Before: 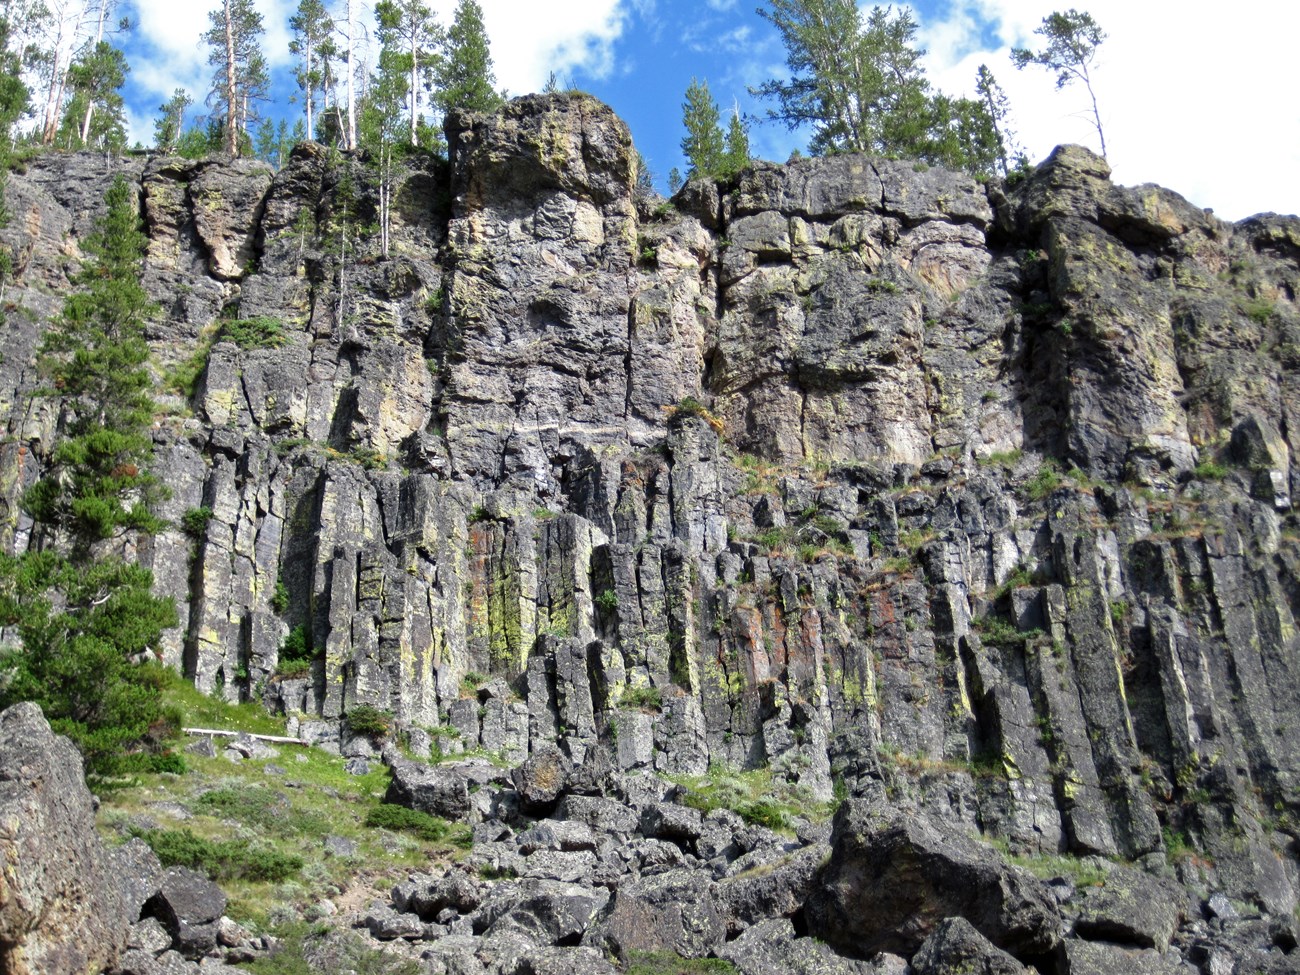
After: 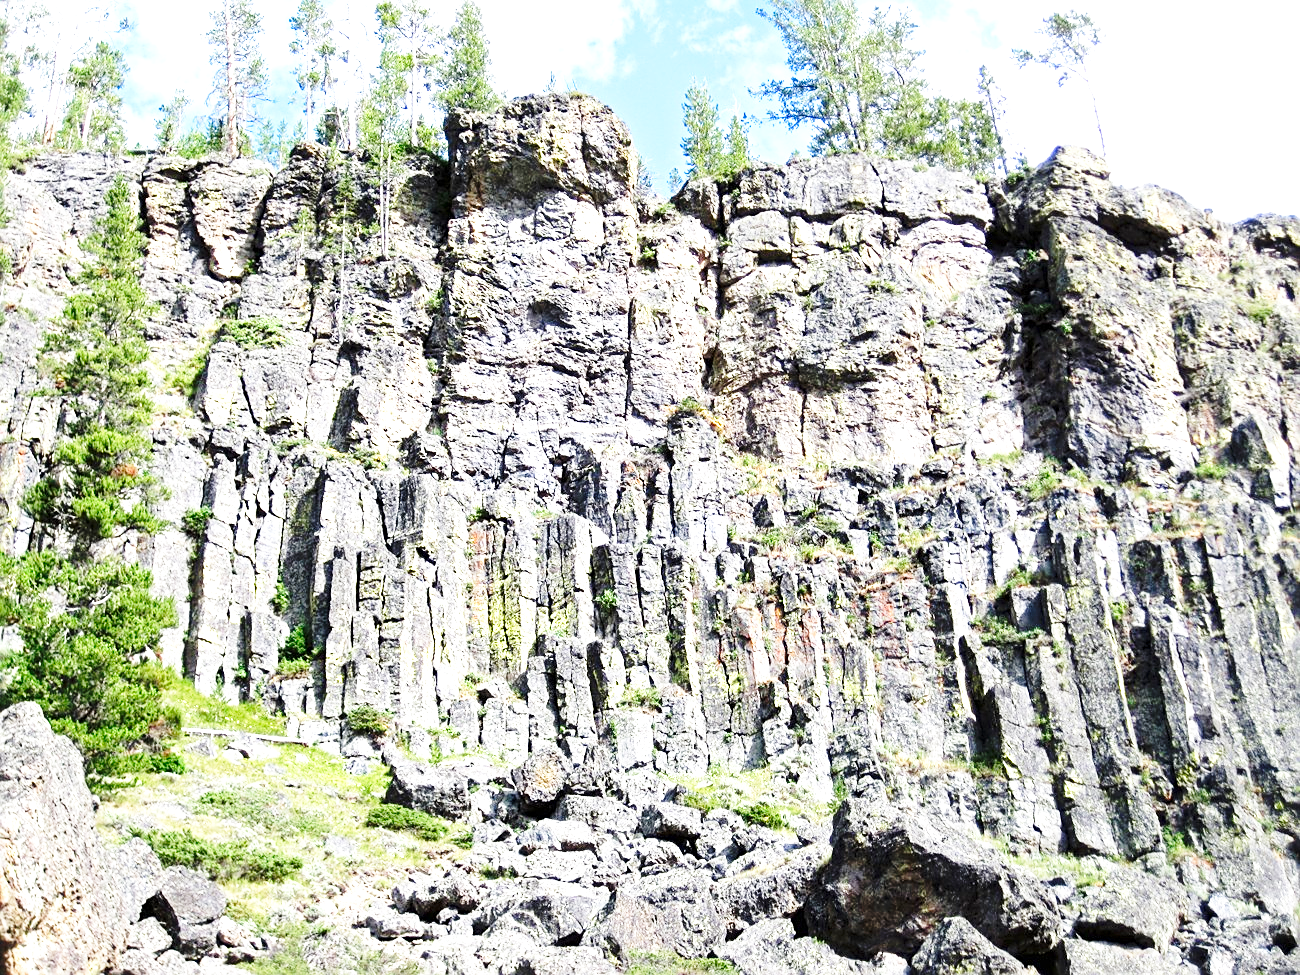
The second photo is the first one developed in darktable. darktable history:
sharpen: on, module defaults
exposure: exposure 1.216 EV, compensate exposure bias true, compensate highlight preservation false
base curve: curves: ch0 [(0, 0) (0.028, 0.03) (0.121, 0.232) (0.46, 0.748) (0.859, 0.968) (1, 1)], preserve colors none
